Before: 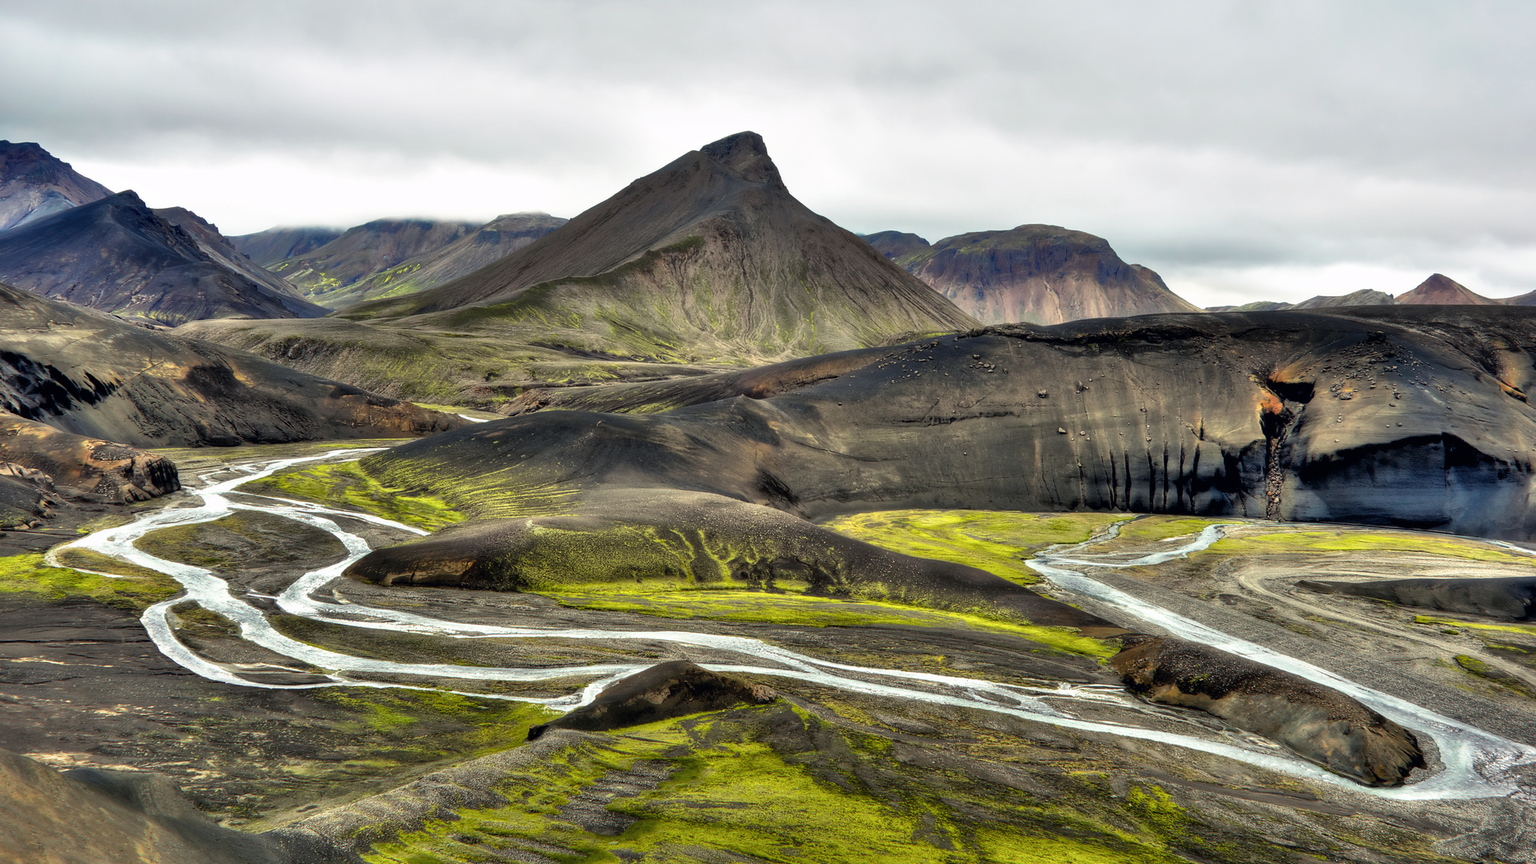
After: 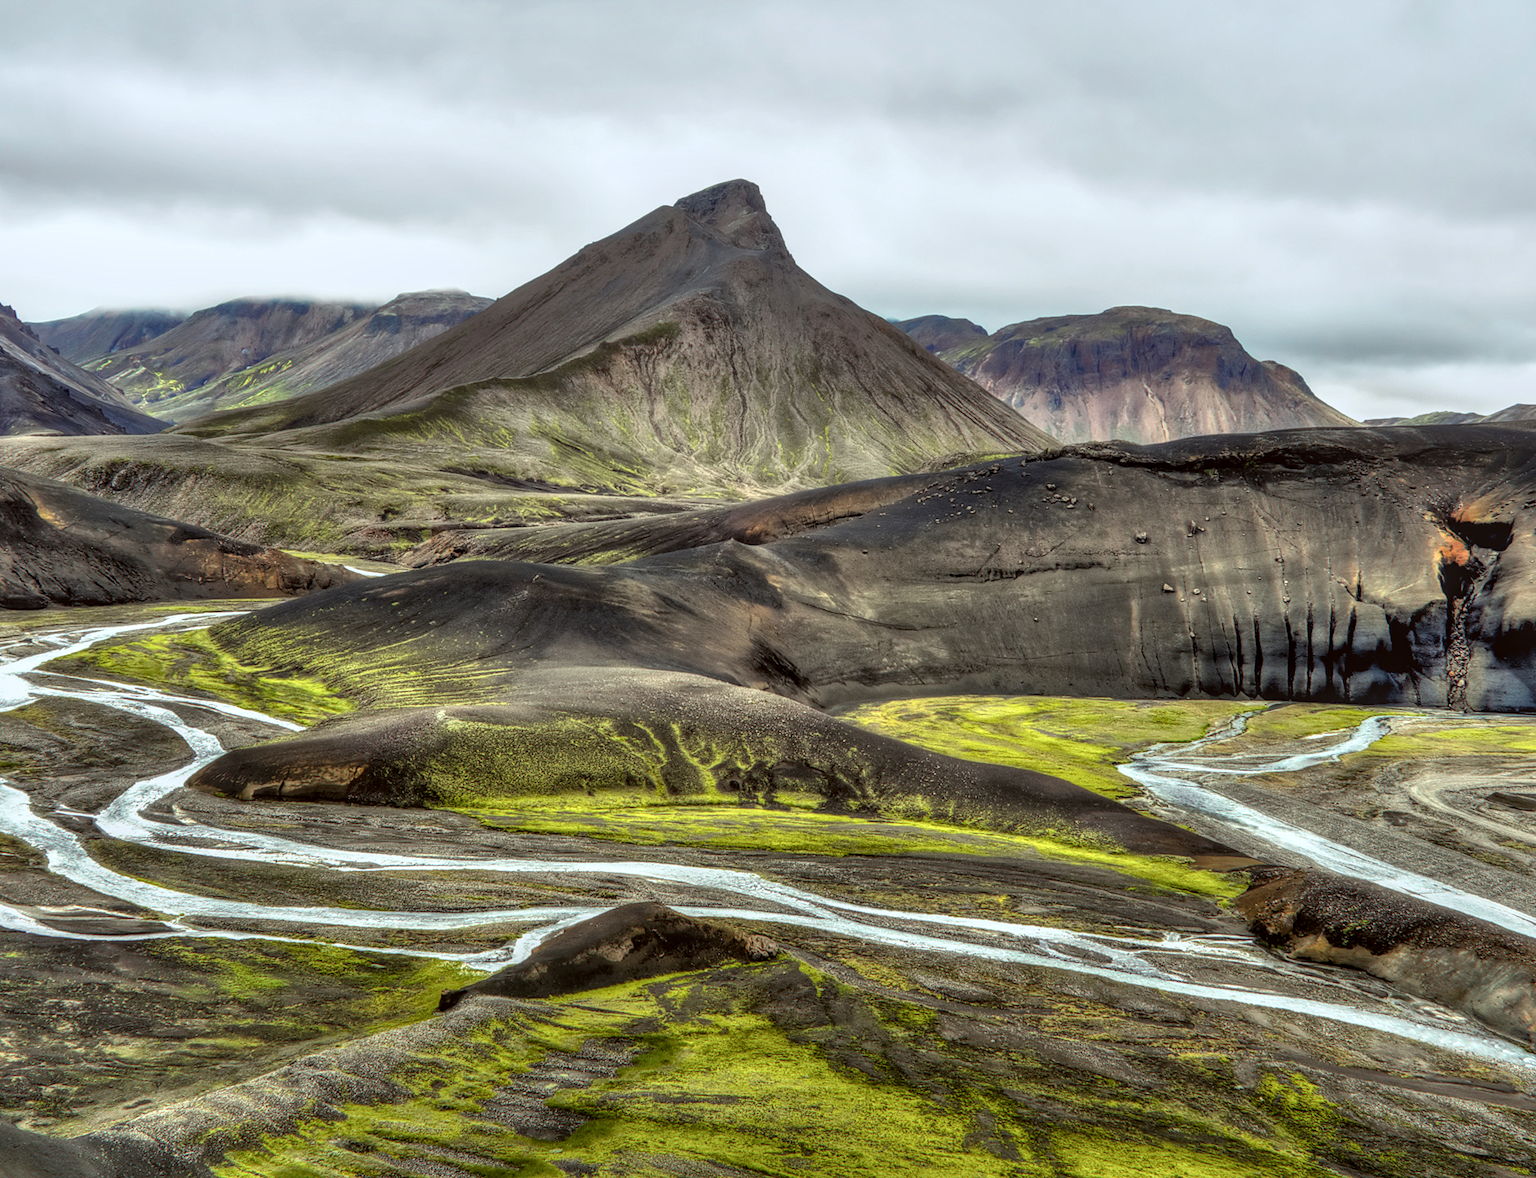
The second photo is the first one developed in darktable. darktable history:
color correction: highlights a* -3.28, highlights b* -6.24, shadows a* 3.1, shadows b* 5.19
local contrast: highlights 0%, shadows 0%, detail 133%
crop: left 13.443%, right 13.31%
